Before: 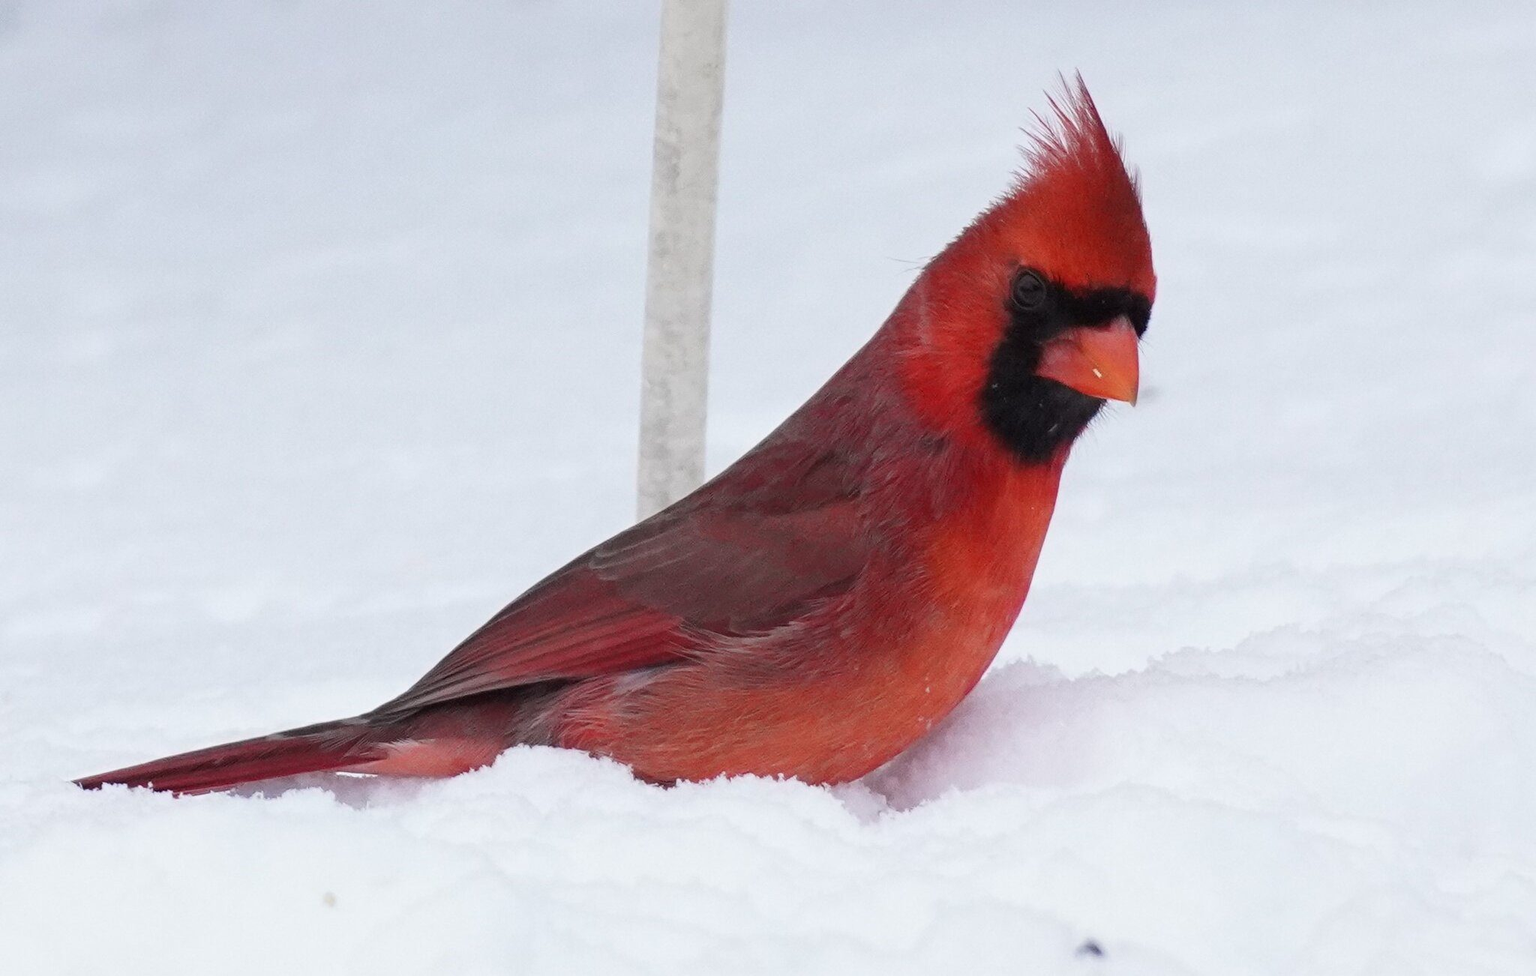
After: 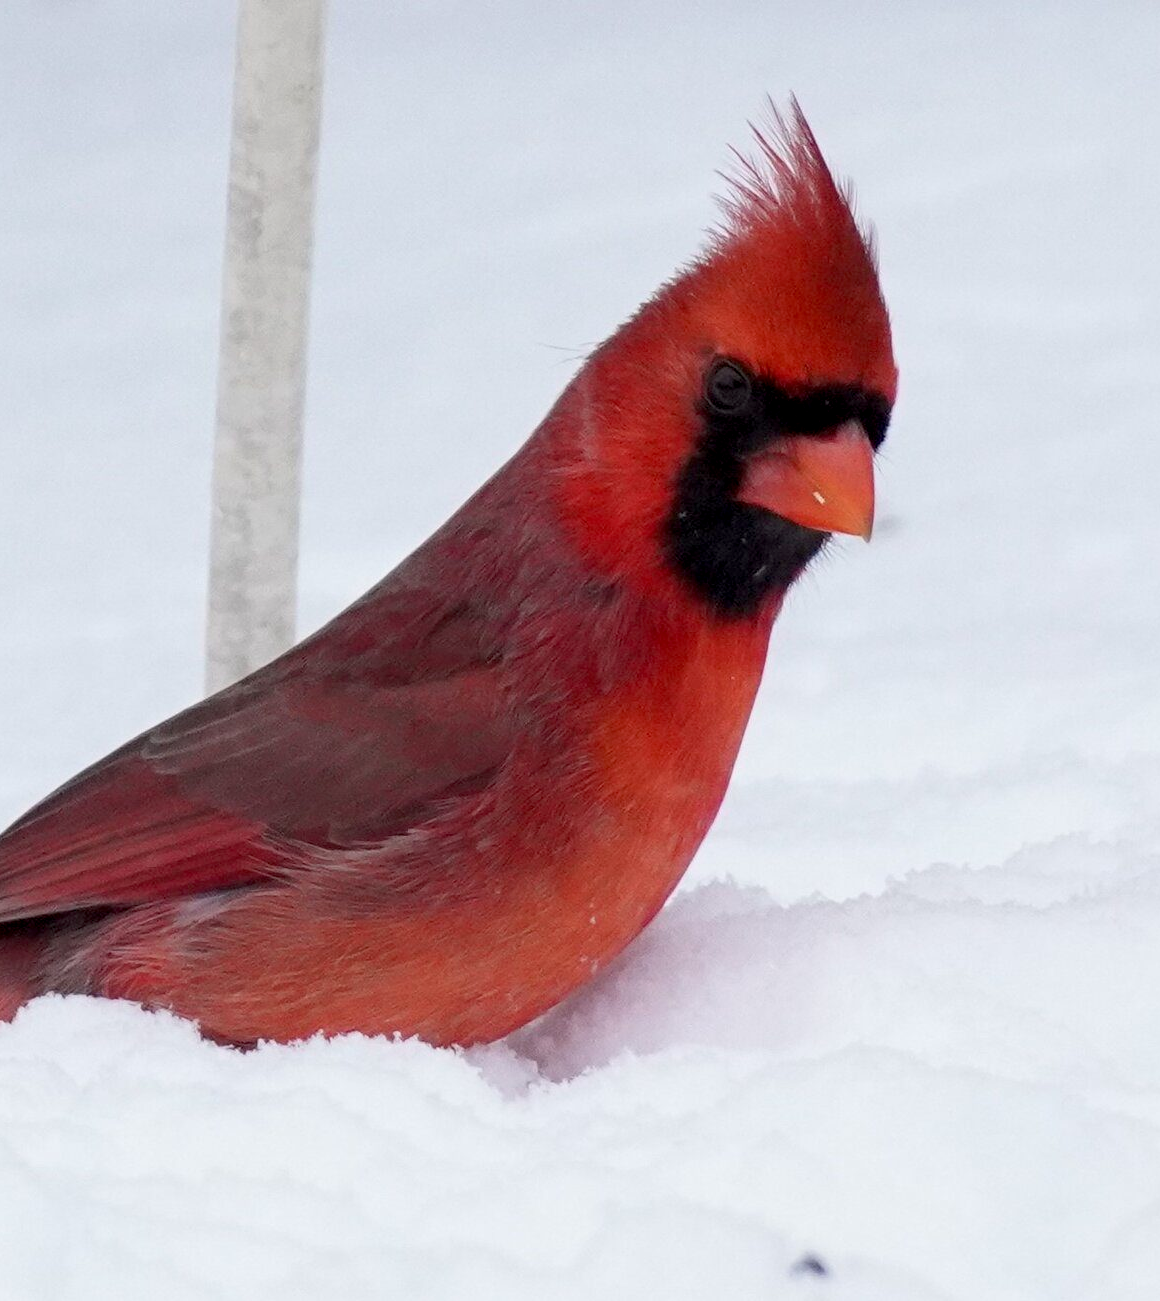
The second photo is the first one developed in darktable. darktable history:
base curve: exposure shift 0, preserve colors none
crop: left 31.458%, top 0%, right 11.876%
exposure: black level correction 0.007, compensate highlight preservation false
